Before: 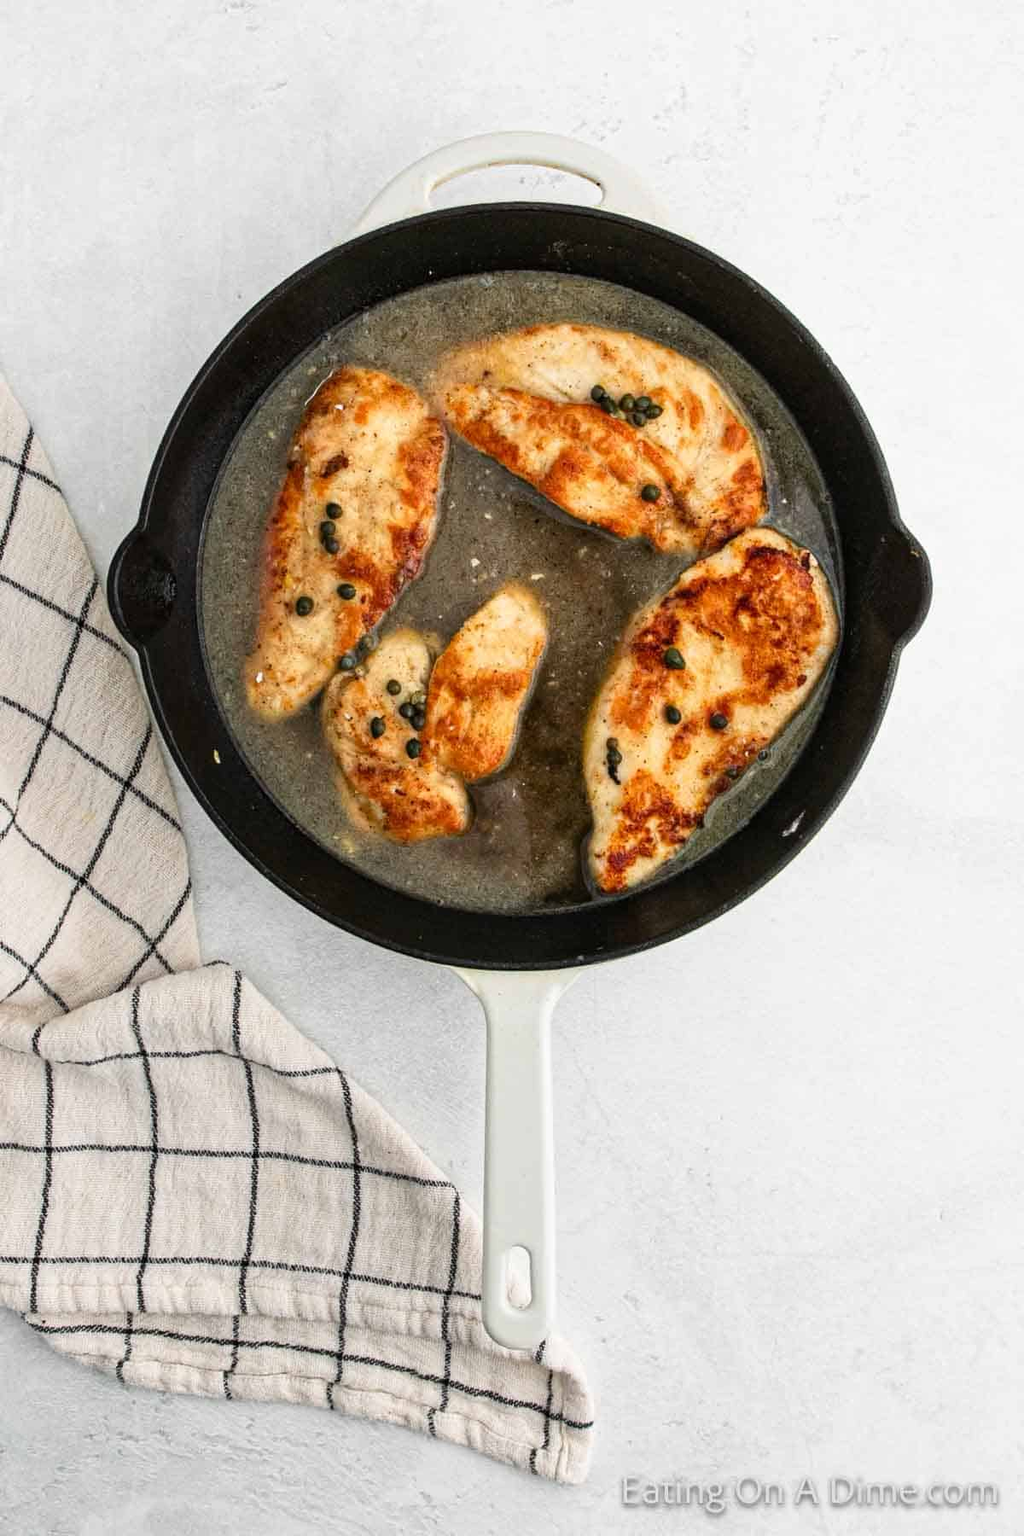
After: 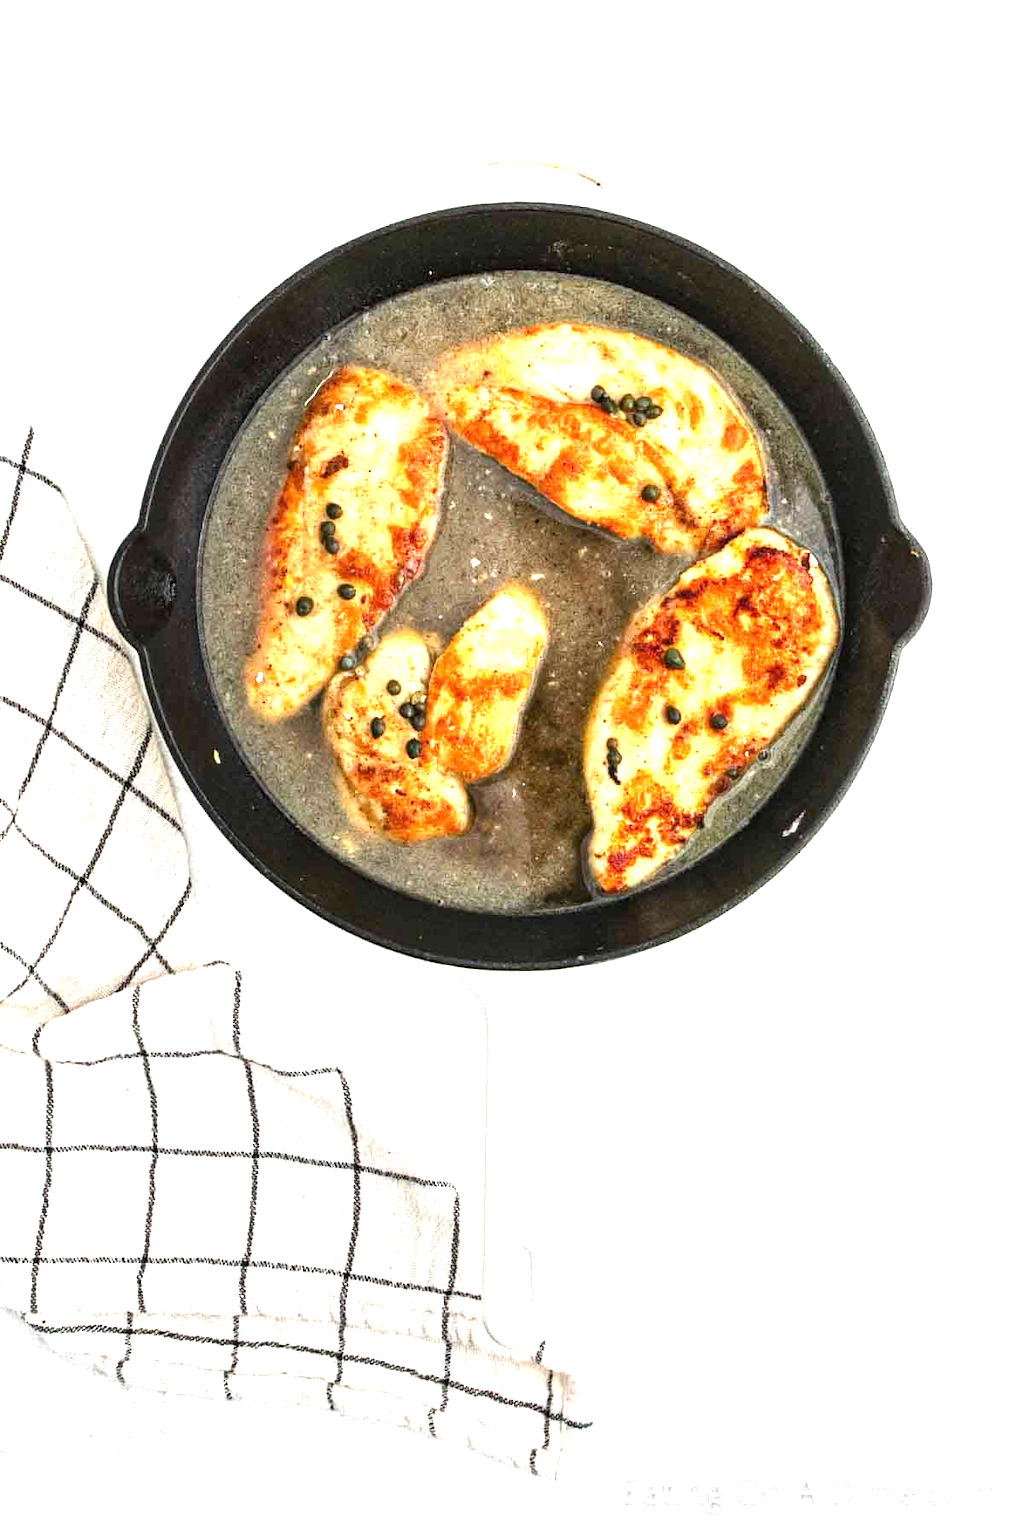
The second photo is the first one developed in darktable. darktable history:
exposure: black level correction 0, exposure 1.407 EV, compensate exposure bias true, compensate highlight preservation false
